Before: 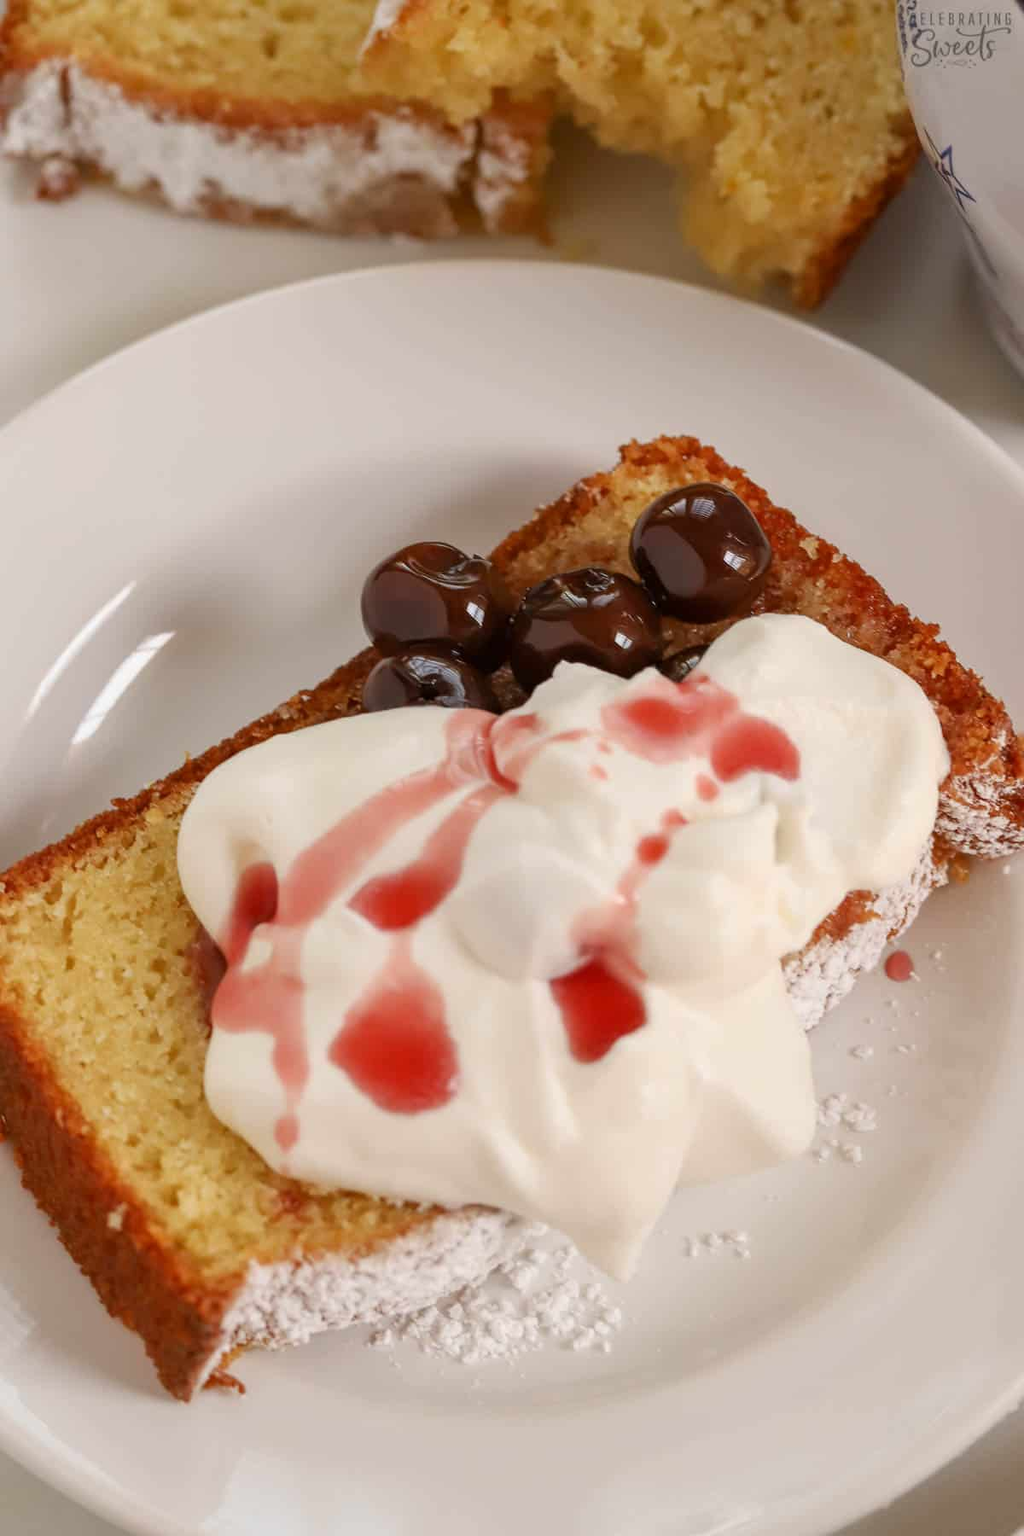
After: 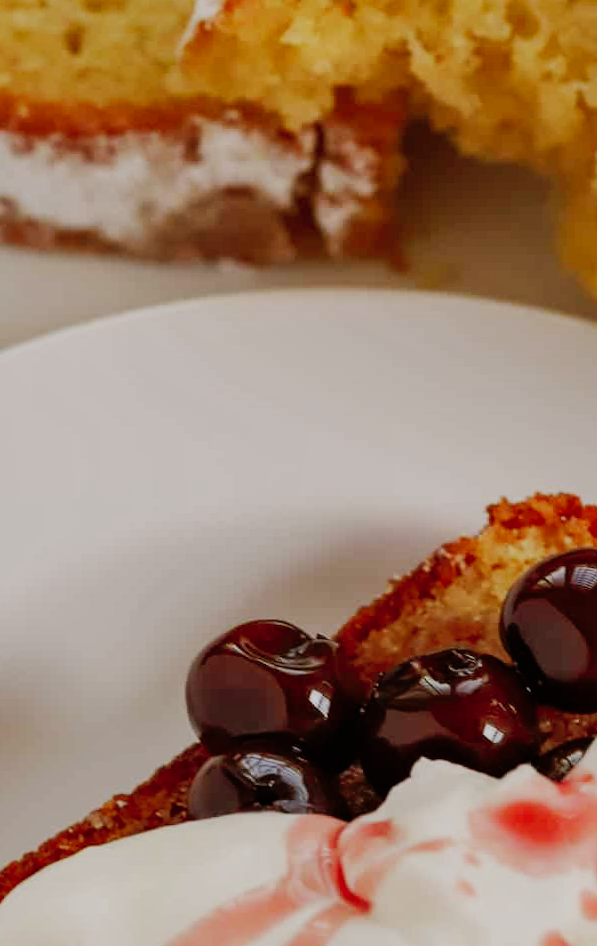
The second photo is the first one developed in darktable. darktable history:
shadows and highlights: on, module defaults
sigmoid: contrast 1.8, skew -0.2, preserve hue 0%, red attenuation 0.1, red rotation 0.035, green attenuation 0.1, green rotation -0.017, blue attenuation 0.15, blue rotation -0.052, base primaries Rec2020
crop: left 19.556%, right 30.401%, bottom 46.458%
rotate and perspective: rotation -0.45°, automatic cropping original format, crop left 0.008, crop right 0.992, crop top 0.012, crop bottom 0.988
